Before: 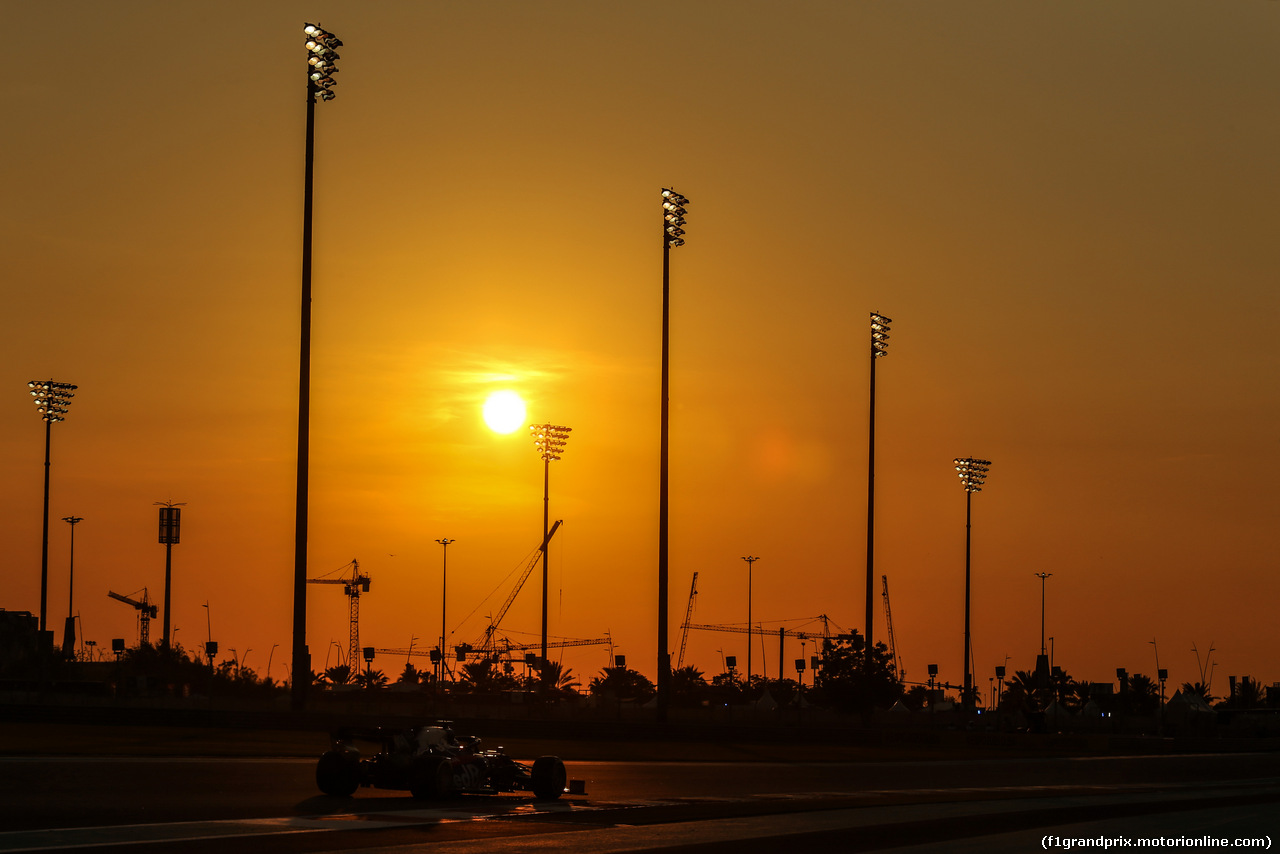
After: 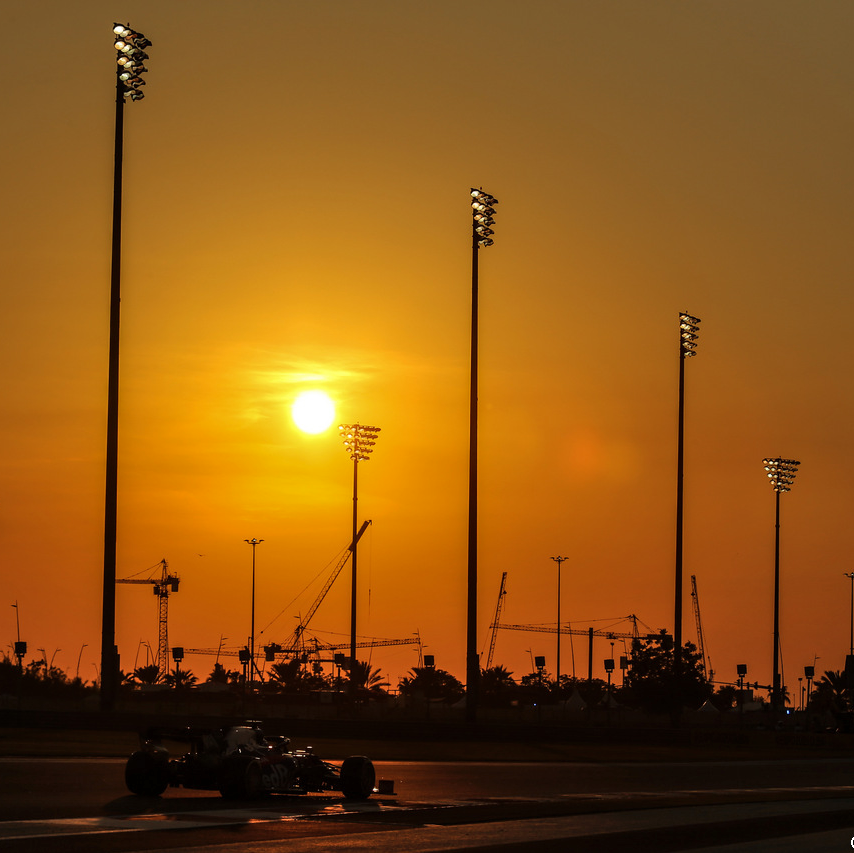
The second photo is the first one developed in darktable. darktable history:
shadows and highlights: shadows 32.16, highlights -32.16, soften with gaussian
crop and rotate: left 14.98%, right 18.26%
